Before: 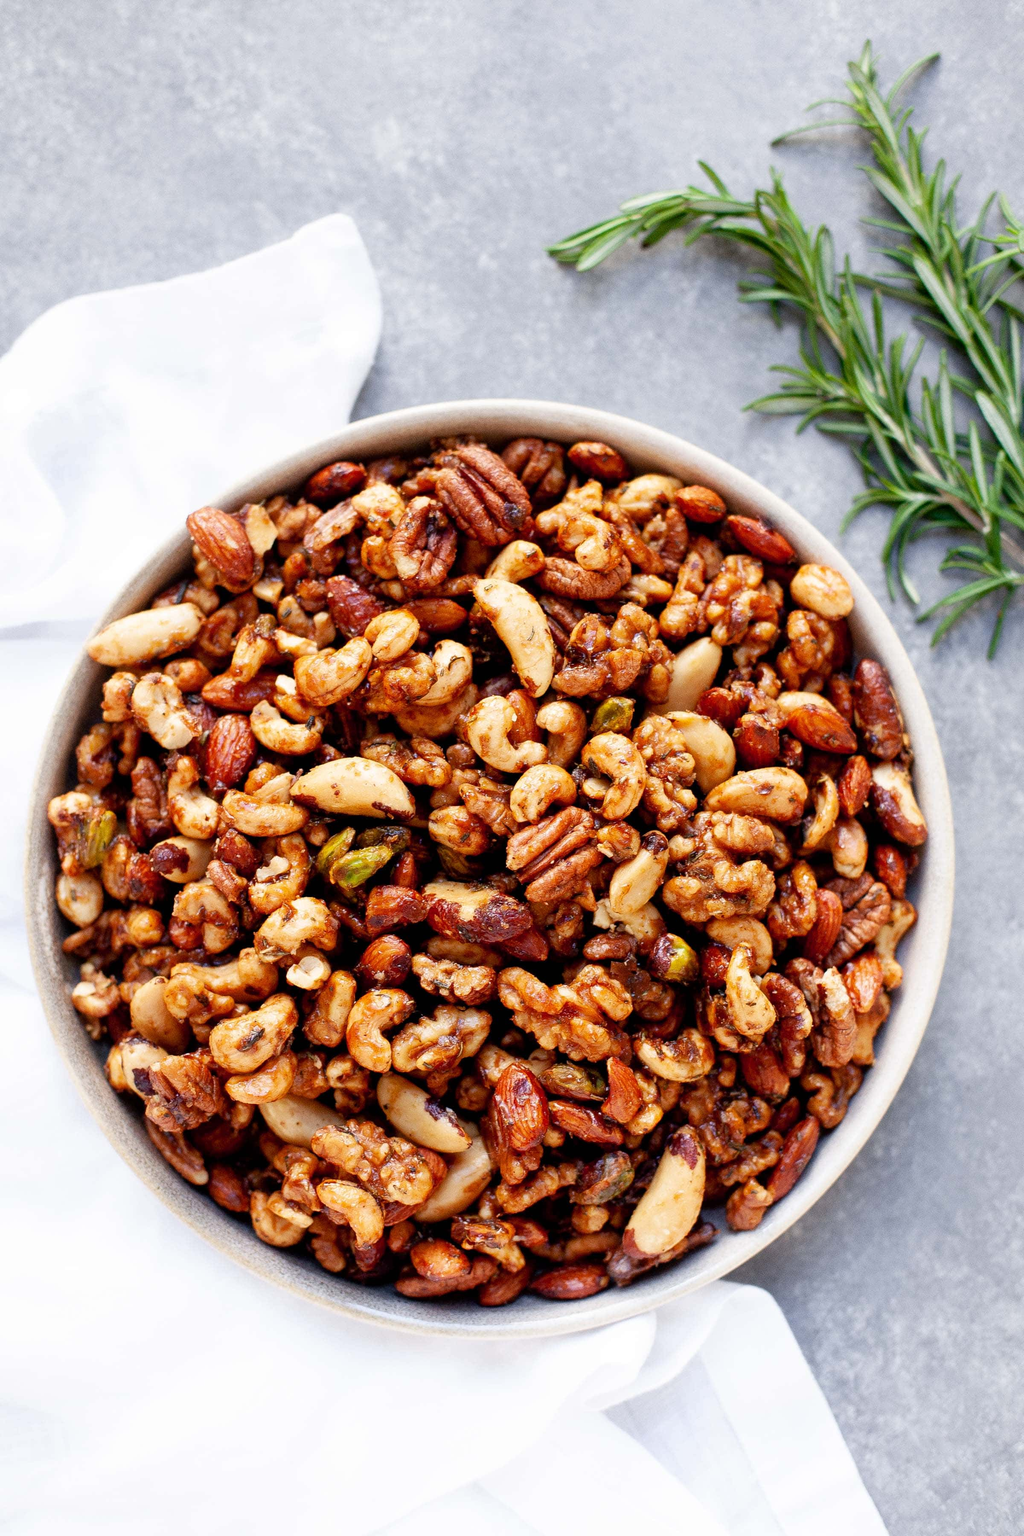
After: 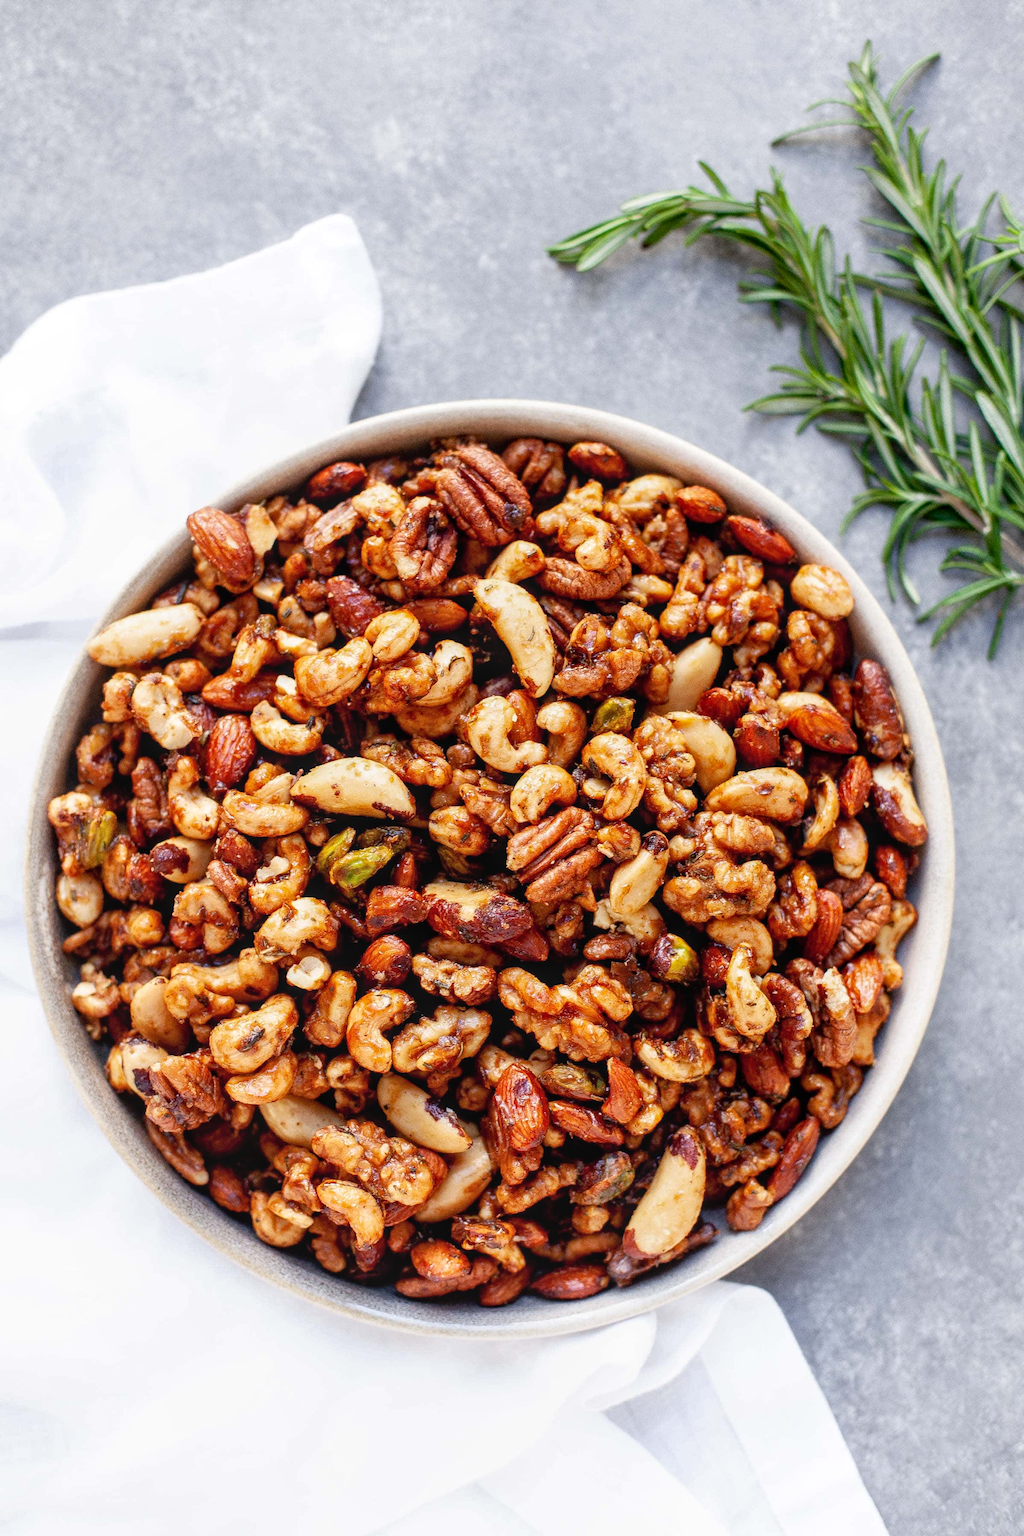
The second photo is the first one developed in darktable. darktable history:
local contrast: detail 117%
